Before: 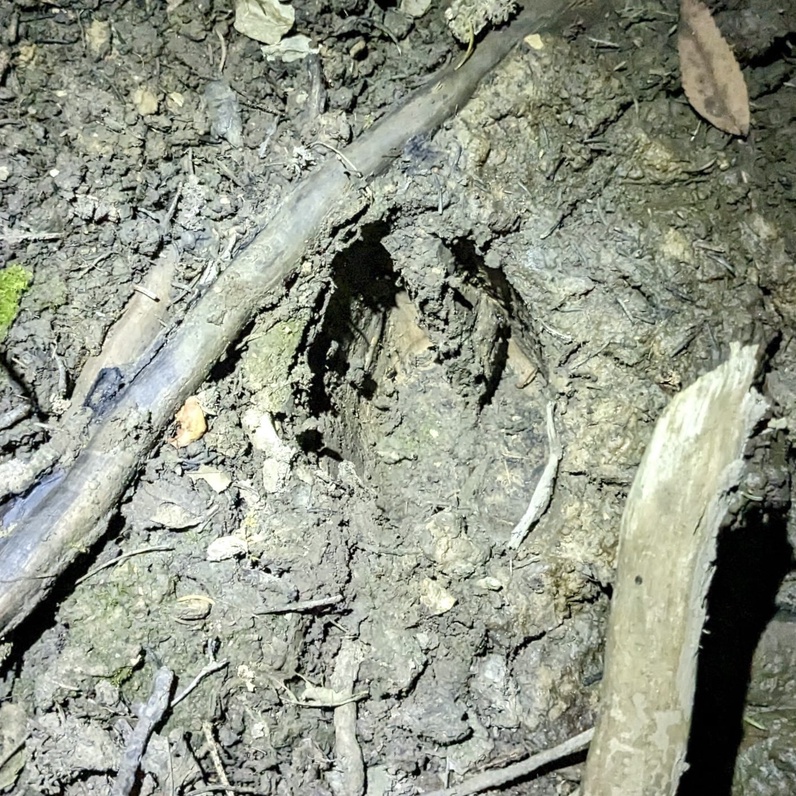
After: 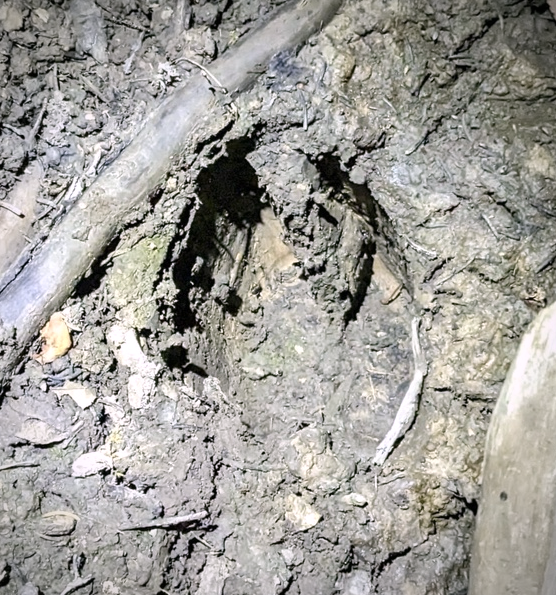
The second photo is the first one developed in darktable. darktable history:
vignetting: on, module defaults
white balance: red 1.05, blue 1.072
crop and rotate: left 17.046%, top 10.659%, right 12.989%, bottom 14.553%
